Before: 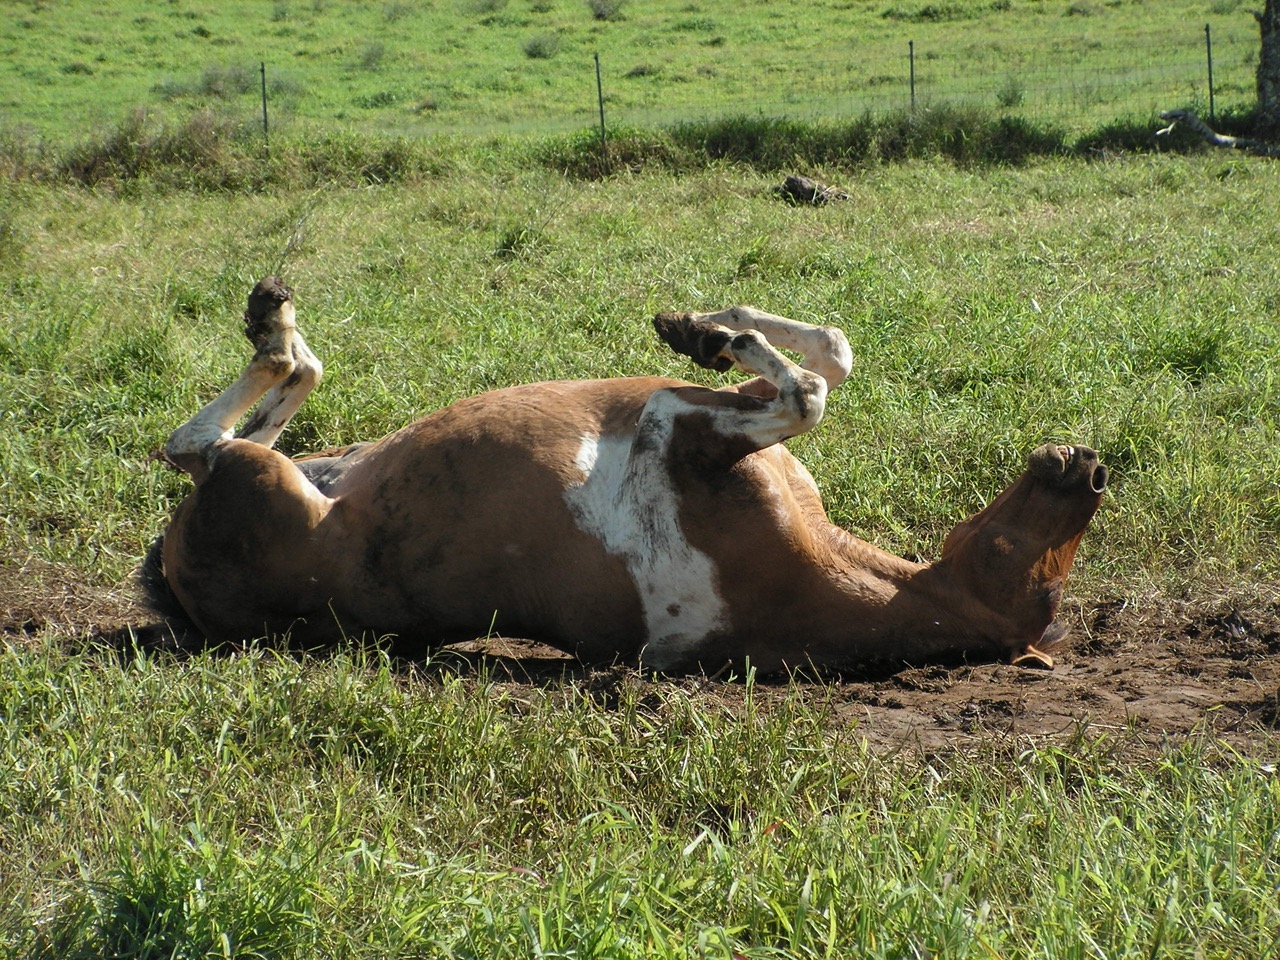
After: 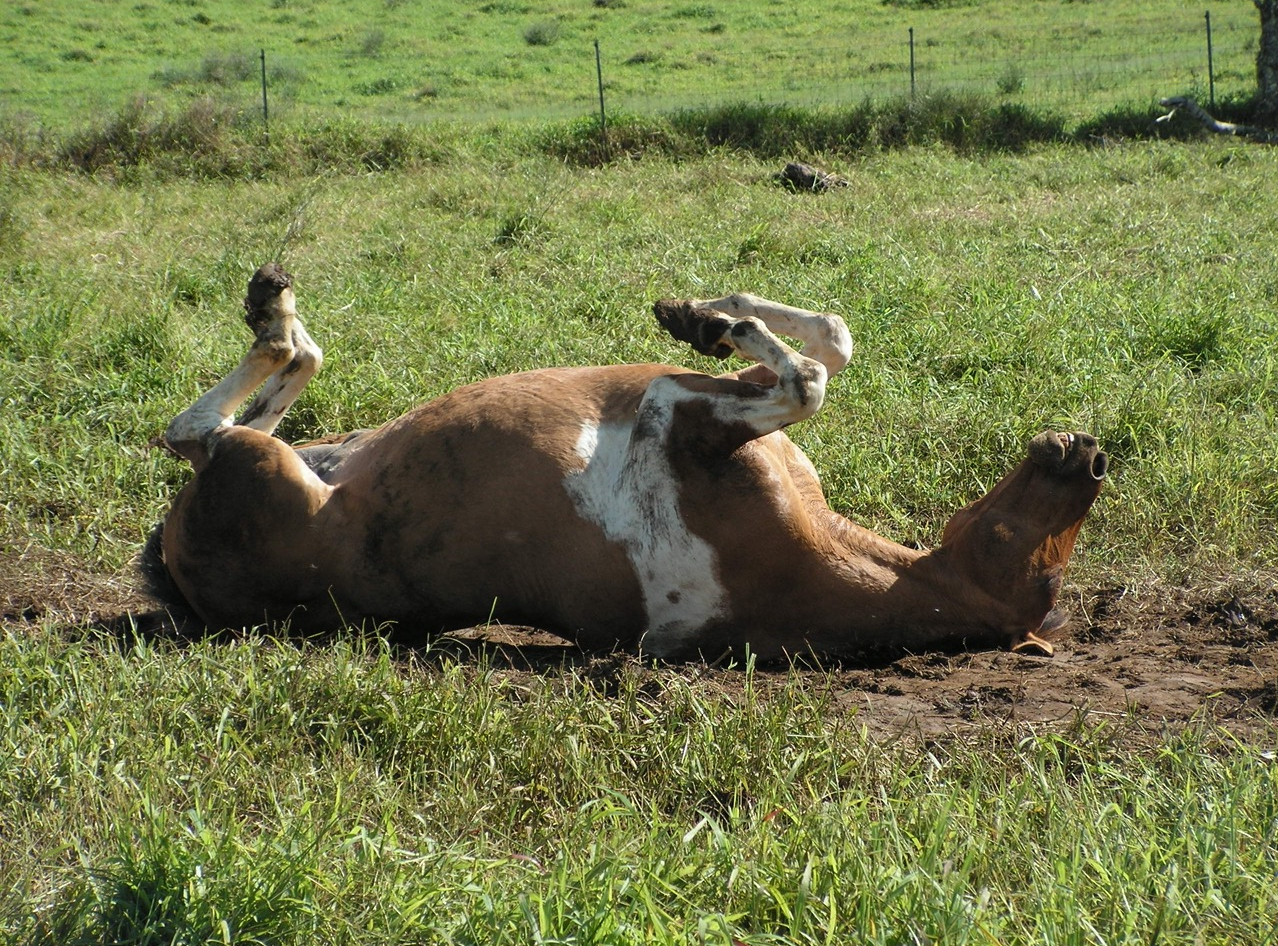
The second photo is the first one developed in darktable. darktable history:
crop: top 1.442%, right 0.093%
